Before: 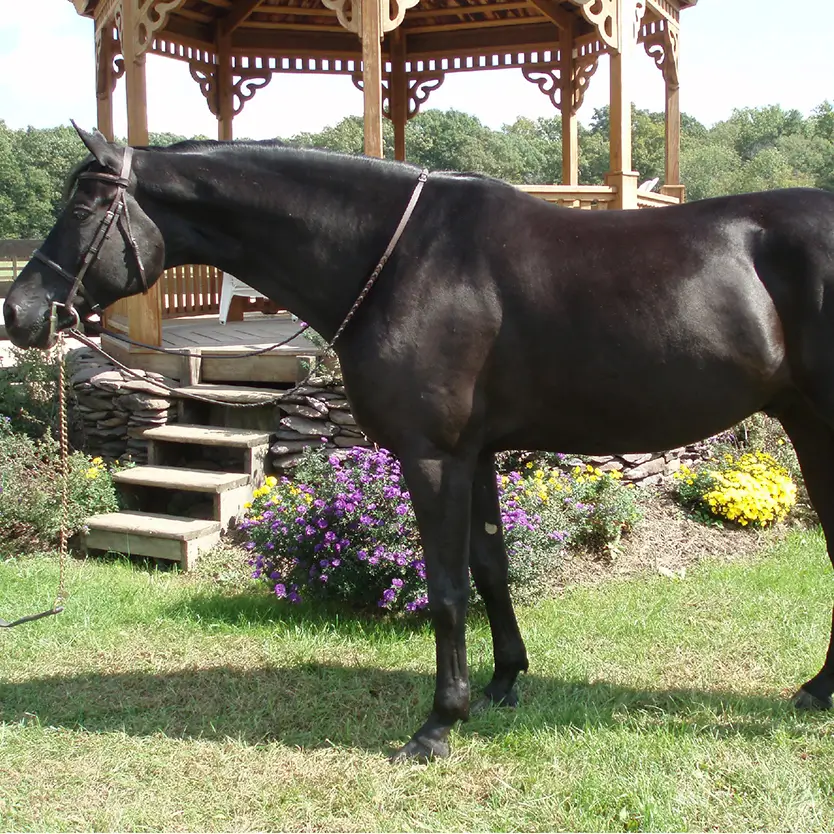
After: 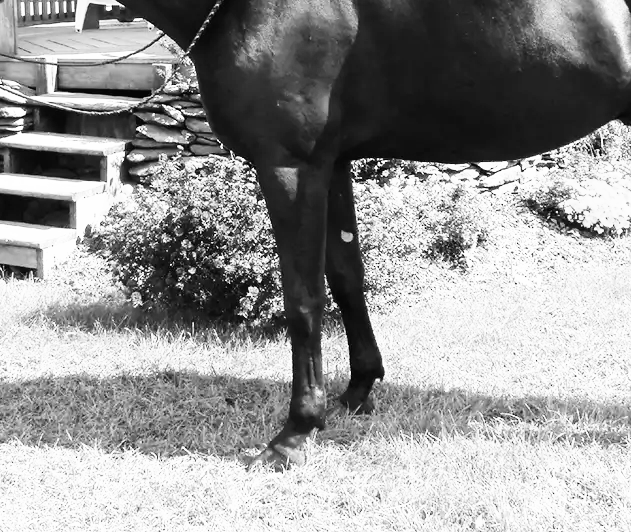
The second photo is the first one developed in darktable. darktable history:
crop and rotate: left 17.299%, top 35.115%, right 7.015%, bottom 1.024%
base curve: curves: ch0 [(0, 0) (0.007, 0.004) (0.027, 0.03) (0.046, 0.07) (0.207, 0.54) (0.442, 0.872) (0.673, 0.972) (1, 1)], preserve colors none
monochrome: on, module defaults
